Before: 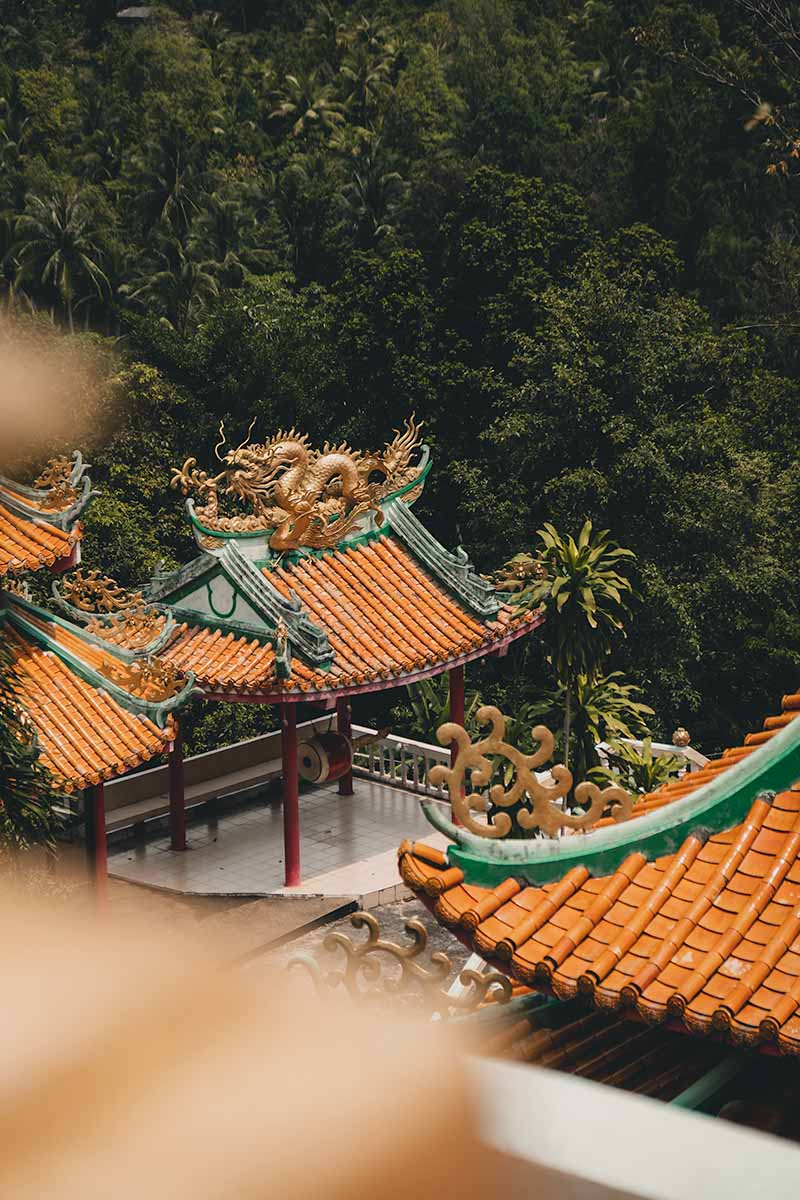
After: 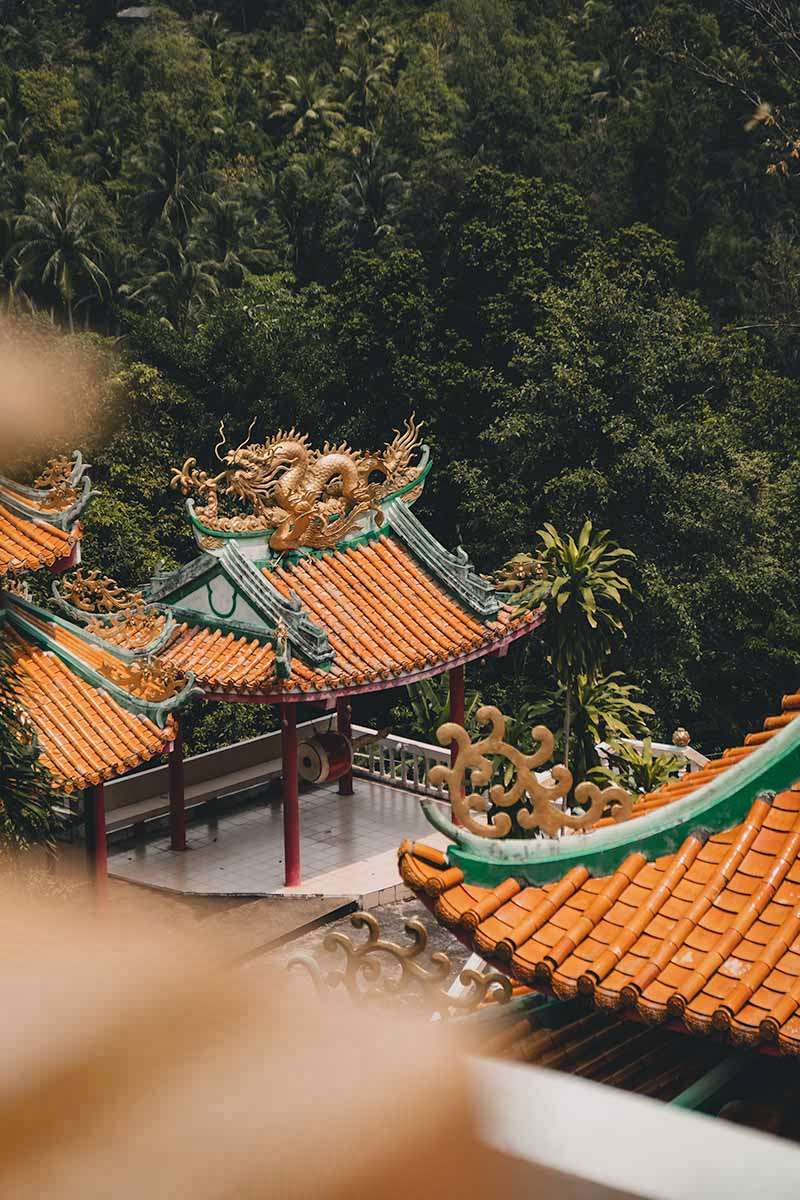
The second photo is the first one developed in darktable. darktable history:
shadows and highlights: shadows 24.5, highlights -78.15, soften with gaussian
white balance: red 1.009, blue 1.027
